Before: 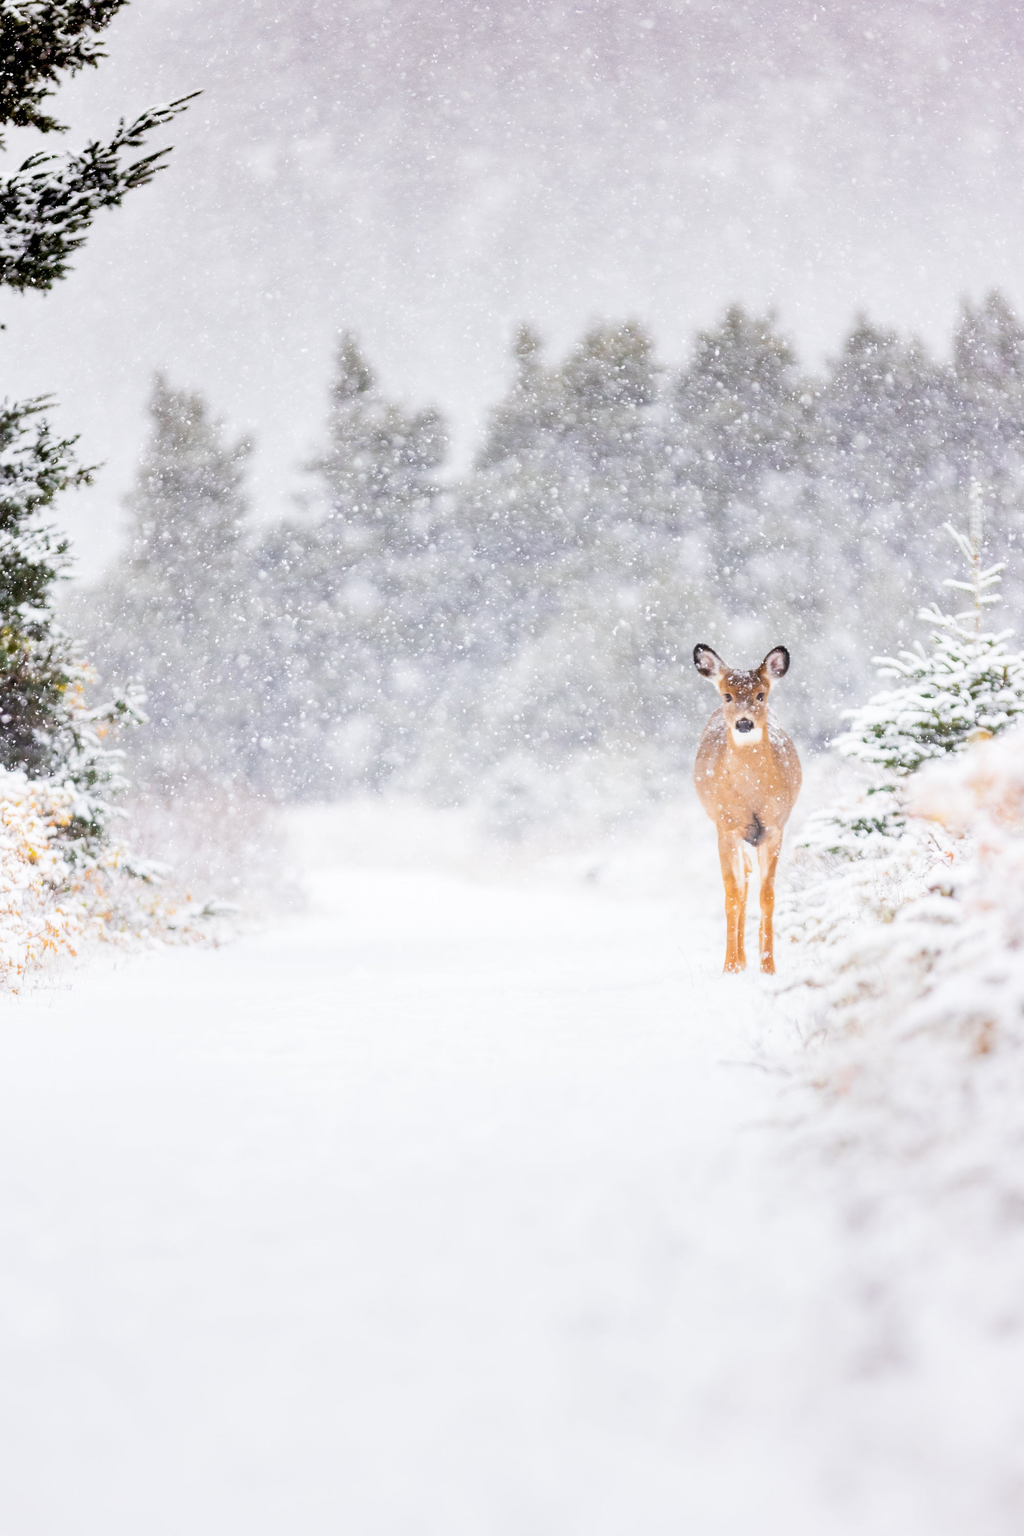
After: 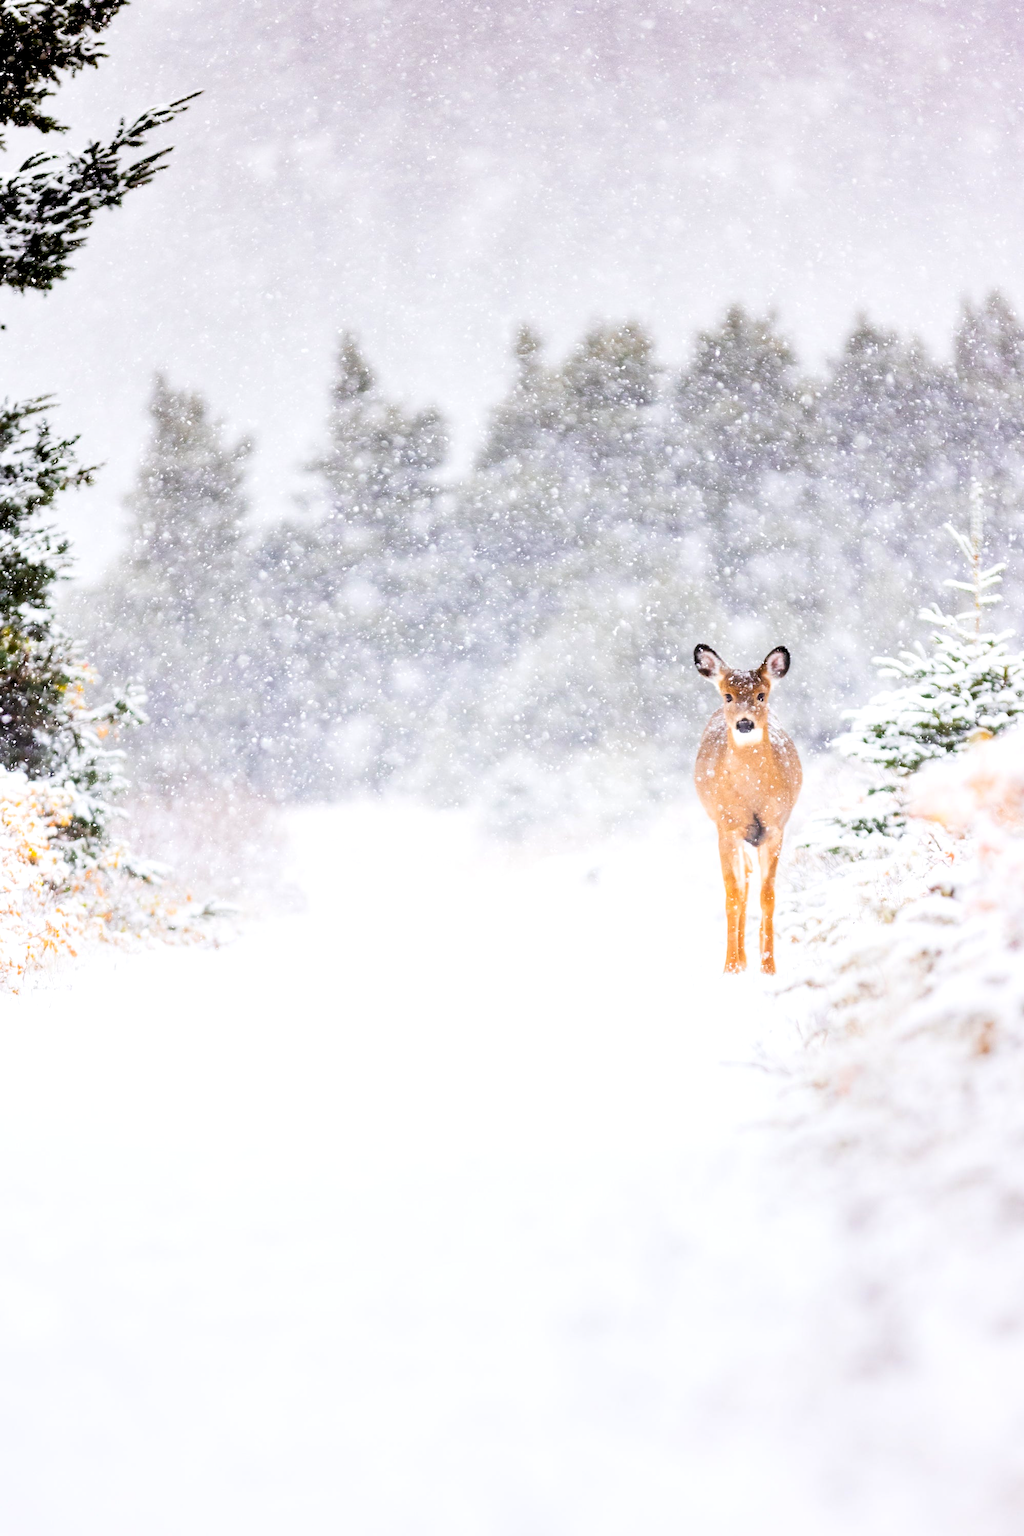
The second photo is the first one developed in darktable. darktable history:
rgb levels: levels [[0.013, 0.434, 0.89], [0, 0.5, 1], [0, 0.5, 1]]
contrast brightness saturation: contrast 0.12, brightness -0.12, saturation 0.2
tone equalizer: on, module defaults
